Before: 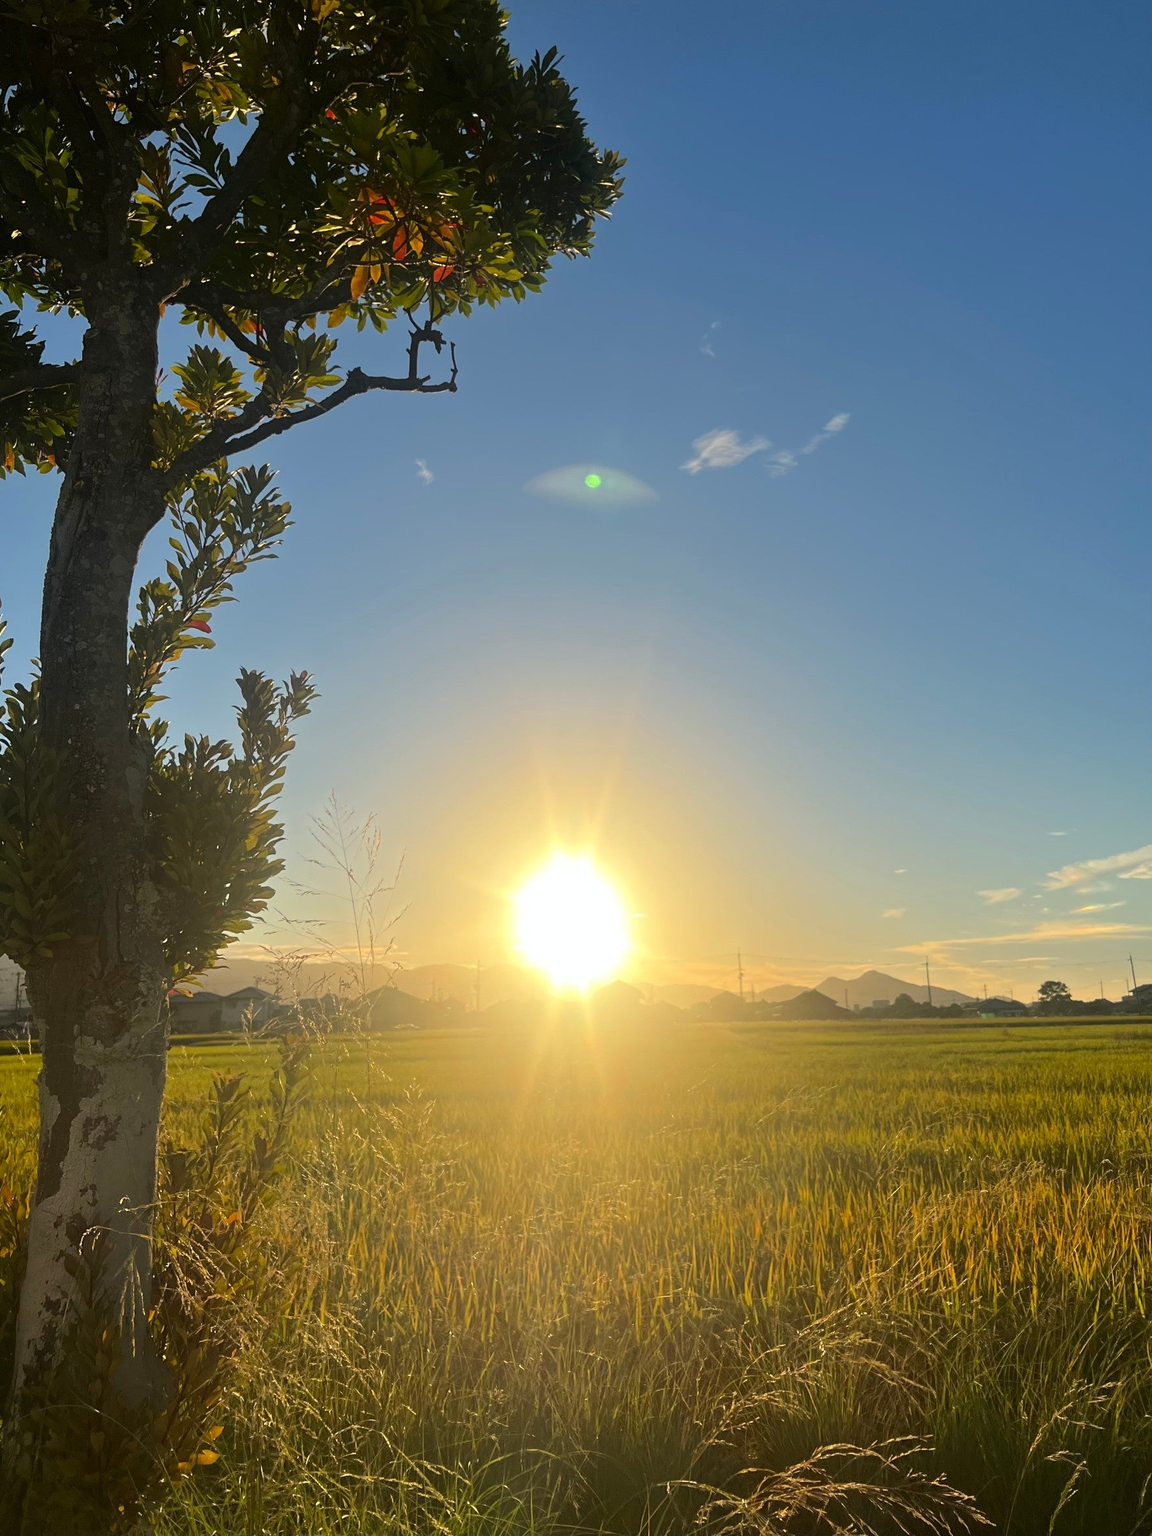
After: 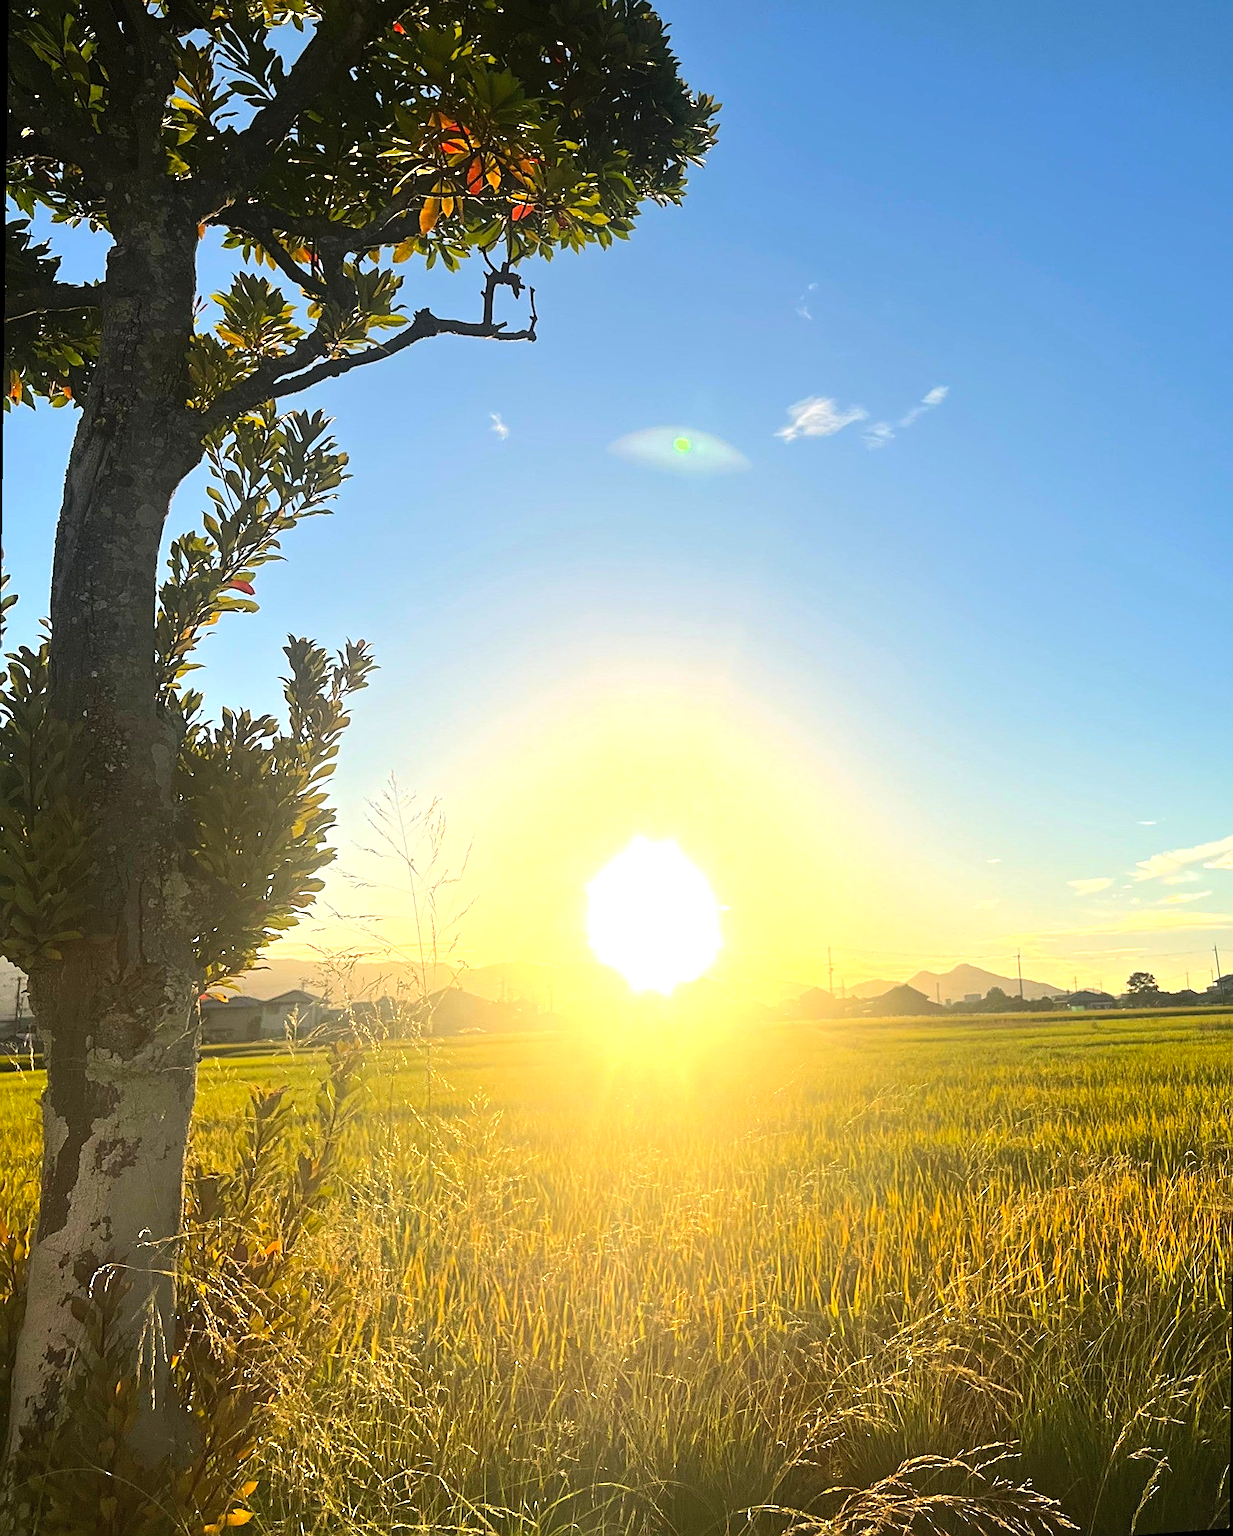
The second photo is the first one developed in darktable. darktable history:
rotate and perspective: rotation 0.679°, lens shift (horizontal) 0.136, crop left 0.009, crop right 0.991, crop top 0.078, crop bottom 0.95
exposure: exposure 0.6 EV, compensate highlight preservation false
tone equalizer: -8 EV -0.417 EV, -7 EV -0.389 EV, -6 EV -0.333 EV, -5 EV -0.222 EV, -3 EV 0.222 EV, -2 EV 0.333 EV, -1 EV 0.389 EV, +0 EV 0.417 EV, edges refinement/feathering 500, mask exposure compensation -1.57 EV, preserve details no
sharpen: on, module defaults
contrast brightness saturation: contrast 0.03, brightness 0.06, saturation 0.13
